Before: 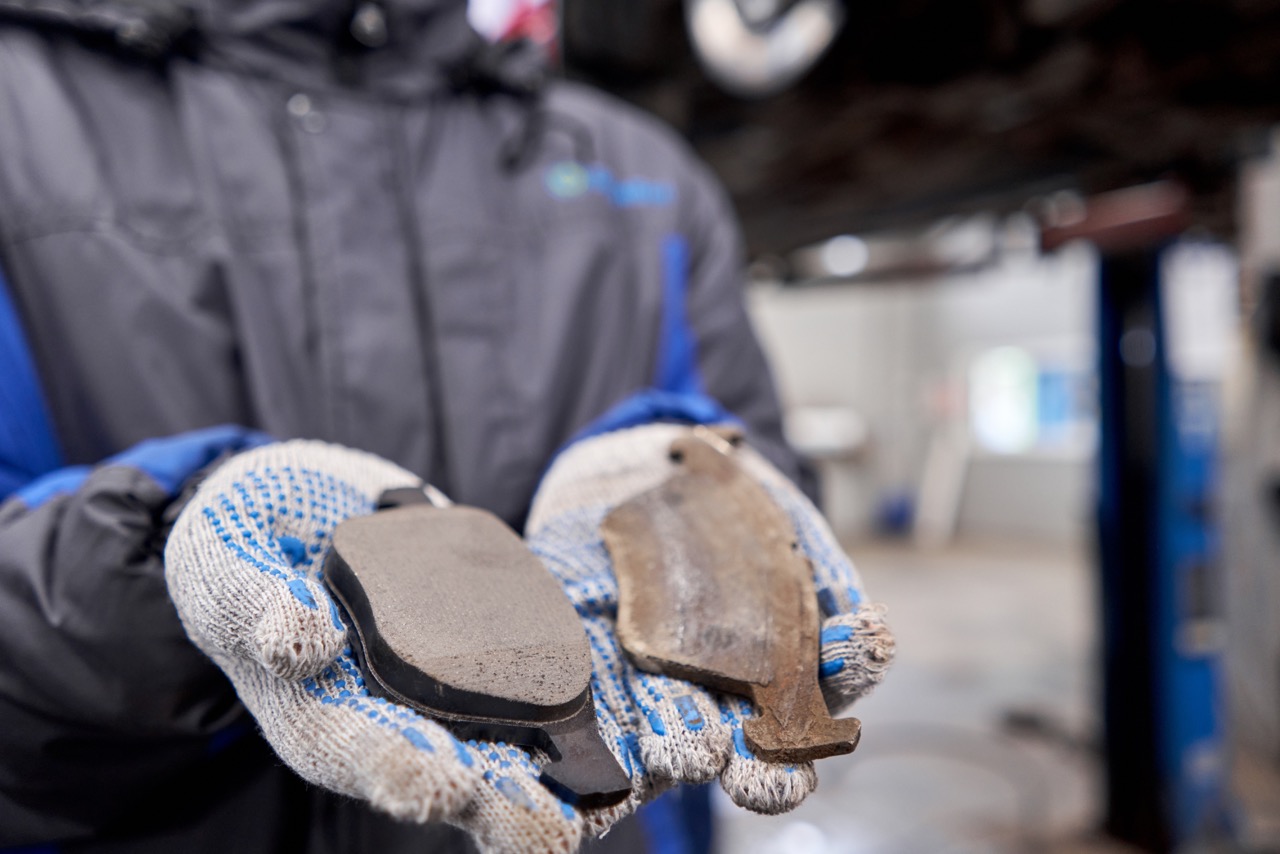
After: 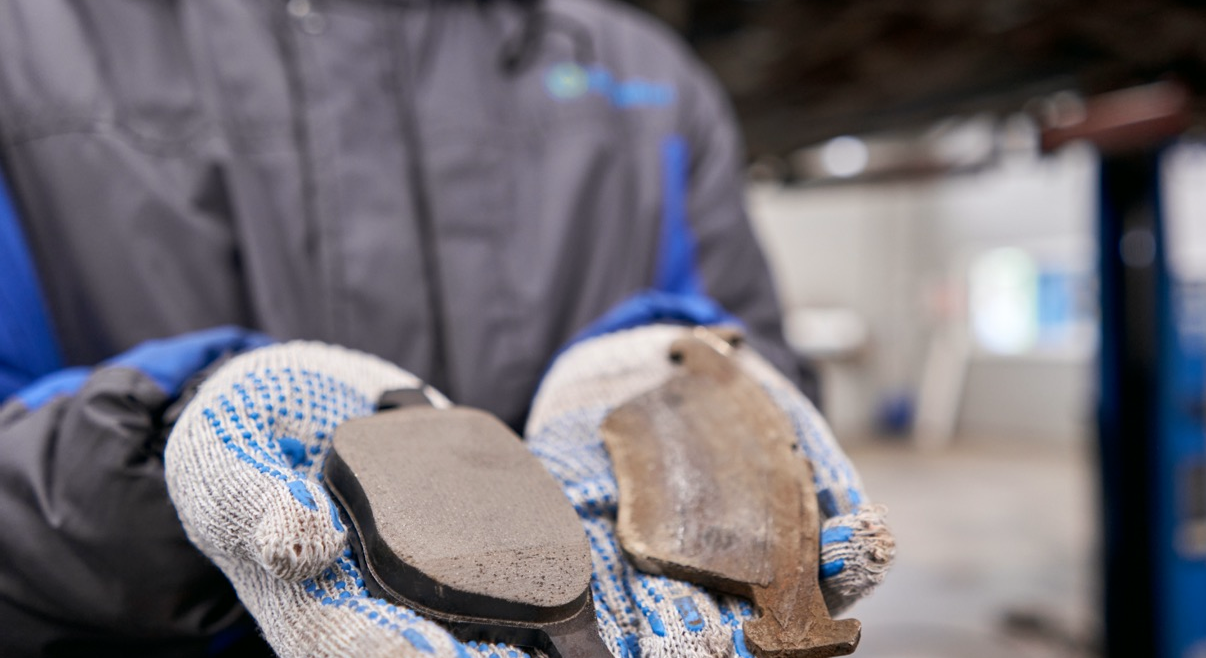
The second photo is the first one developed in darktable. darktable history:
color balance: mode lift, gamma, gain (sRGB), lift [1, 0.99, 1.01, 0.992], gamma [1, 1.037, 0.974, 0.963]
crop and rotate: angle 0.03°, top 11.643%, right 5.651%, bottom 11.189%
